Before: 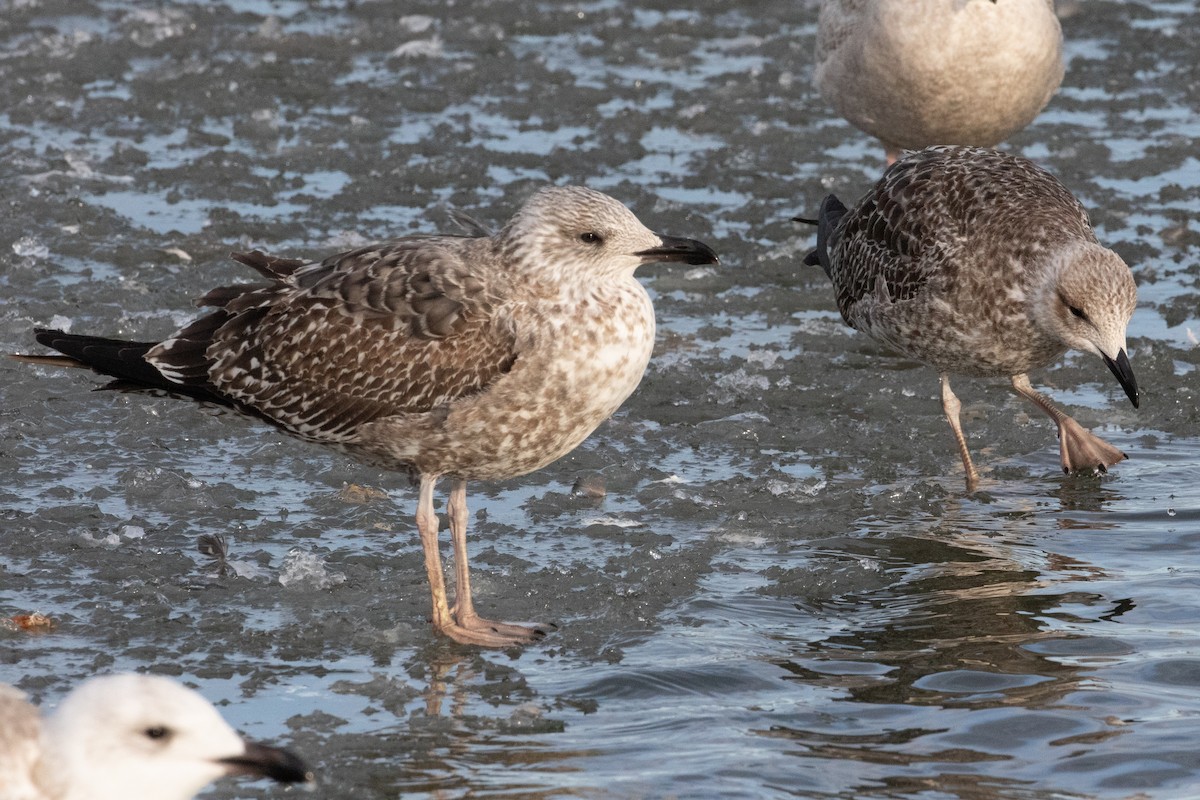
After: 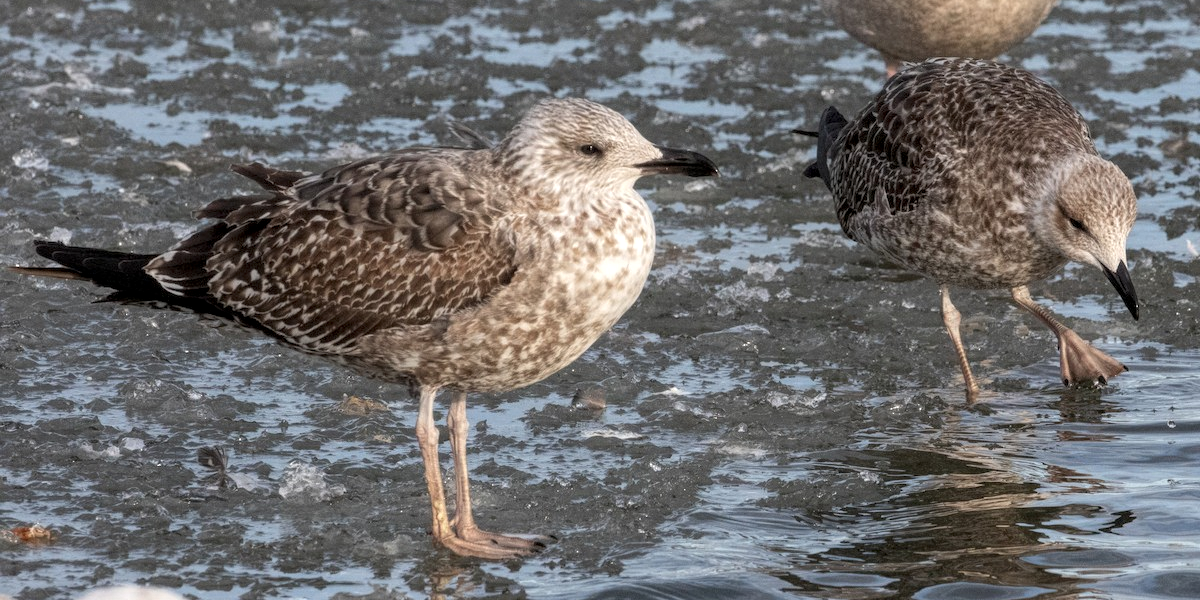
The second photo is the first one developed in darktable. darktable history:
crop: top 11.038%, bottom 13.962%
local contrast: highlights 99%, shadows 86%, detail 160%, midtone range 0.2
